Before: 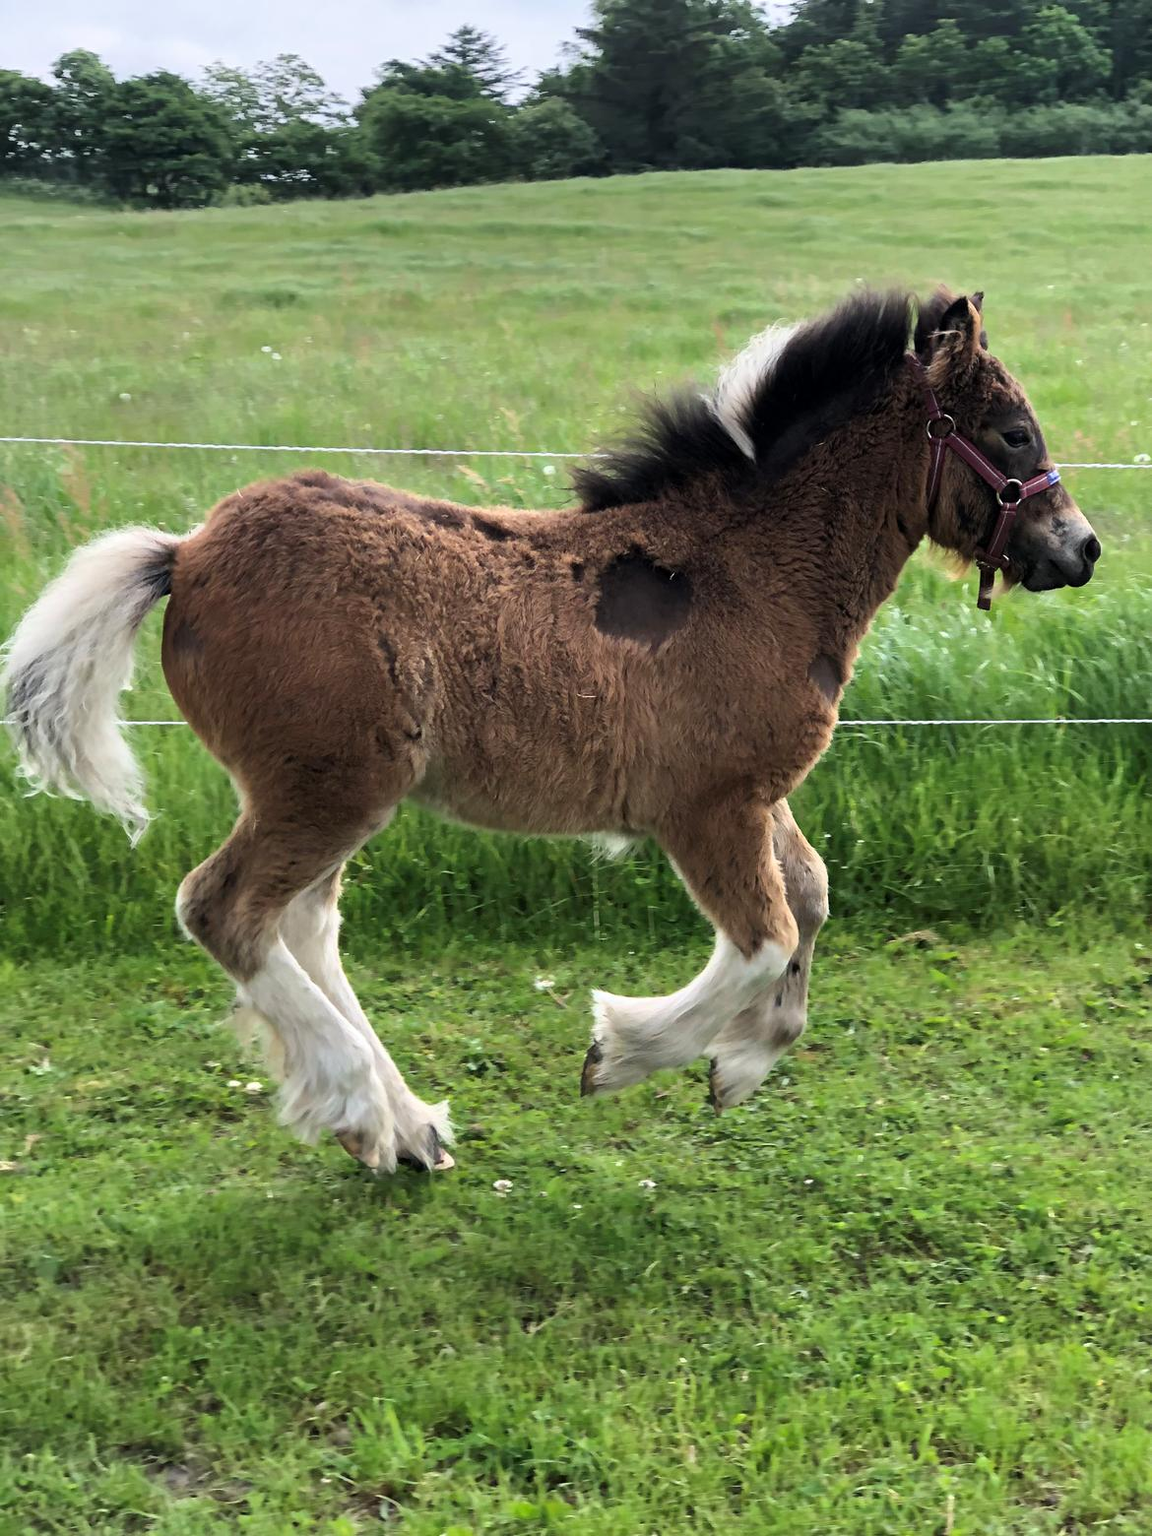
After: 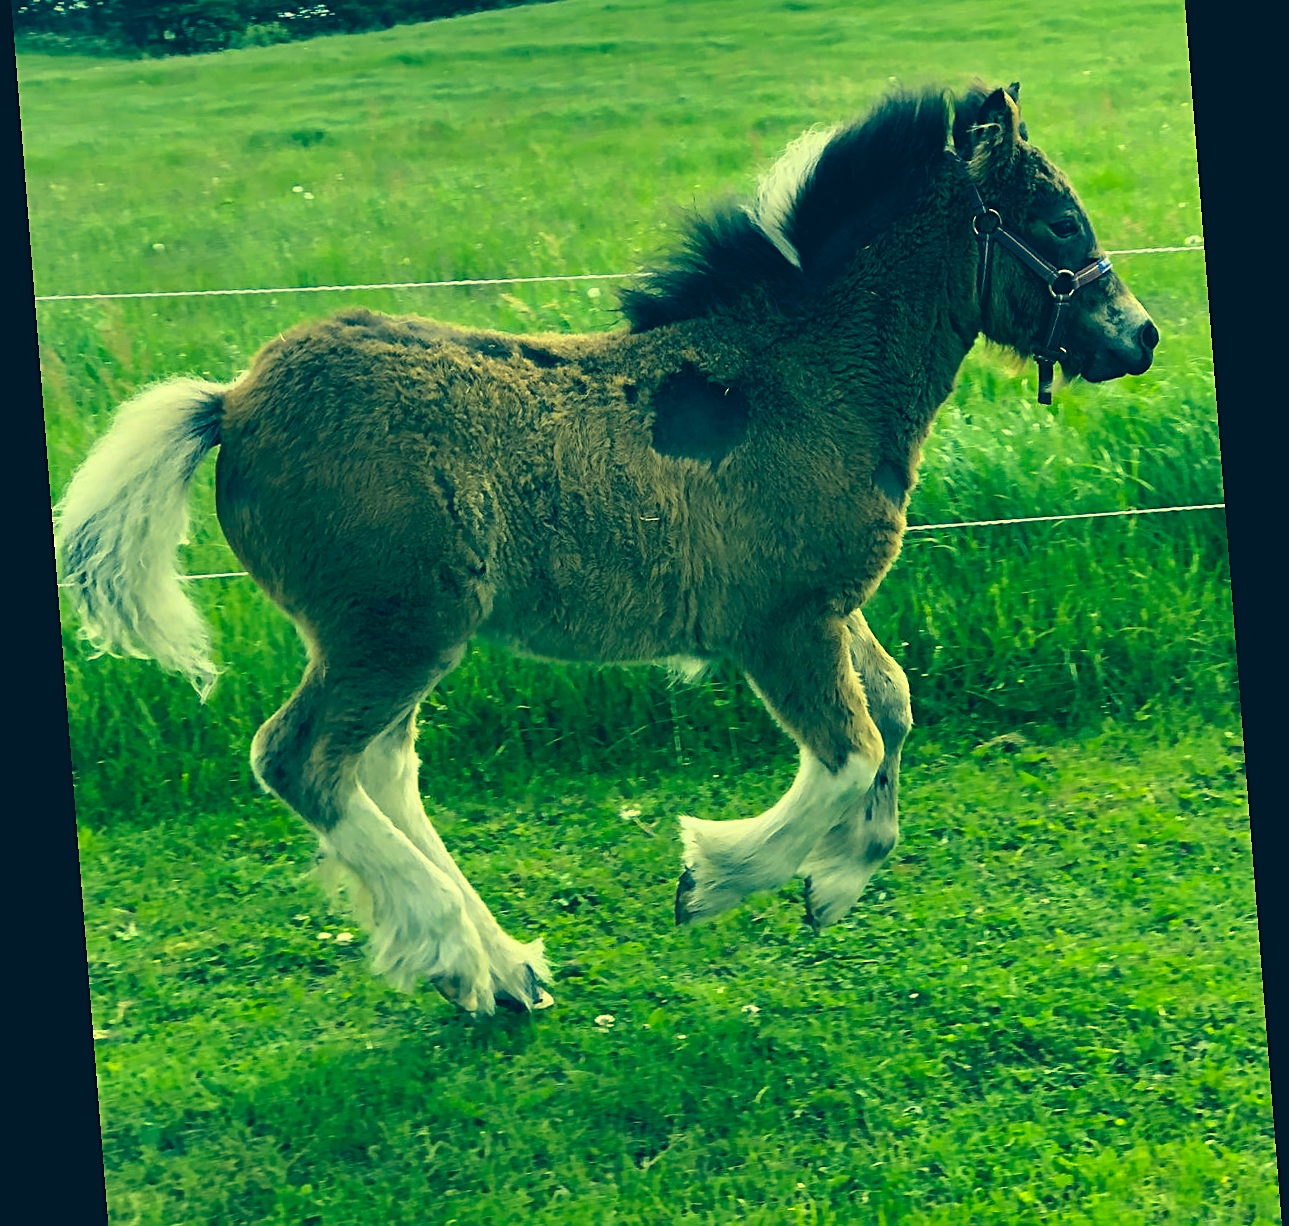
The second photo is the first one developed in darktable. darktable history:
rotate and perspective: rotation -4.2°, shear 0.006, automatic cropping off
shadows and highlights: shadows 25, highlights -48, soften with gaussian
sharpen: on, module defaults
color correction: highlights a* -15.58, highlights b* 40, shadows a* -40, shadows b* -26.18
crop: top 13.819%, bottom 11.169%
